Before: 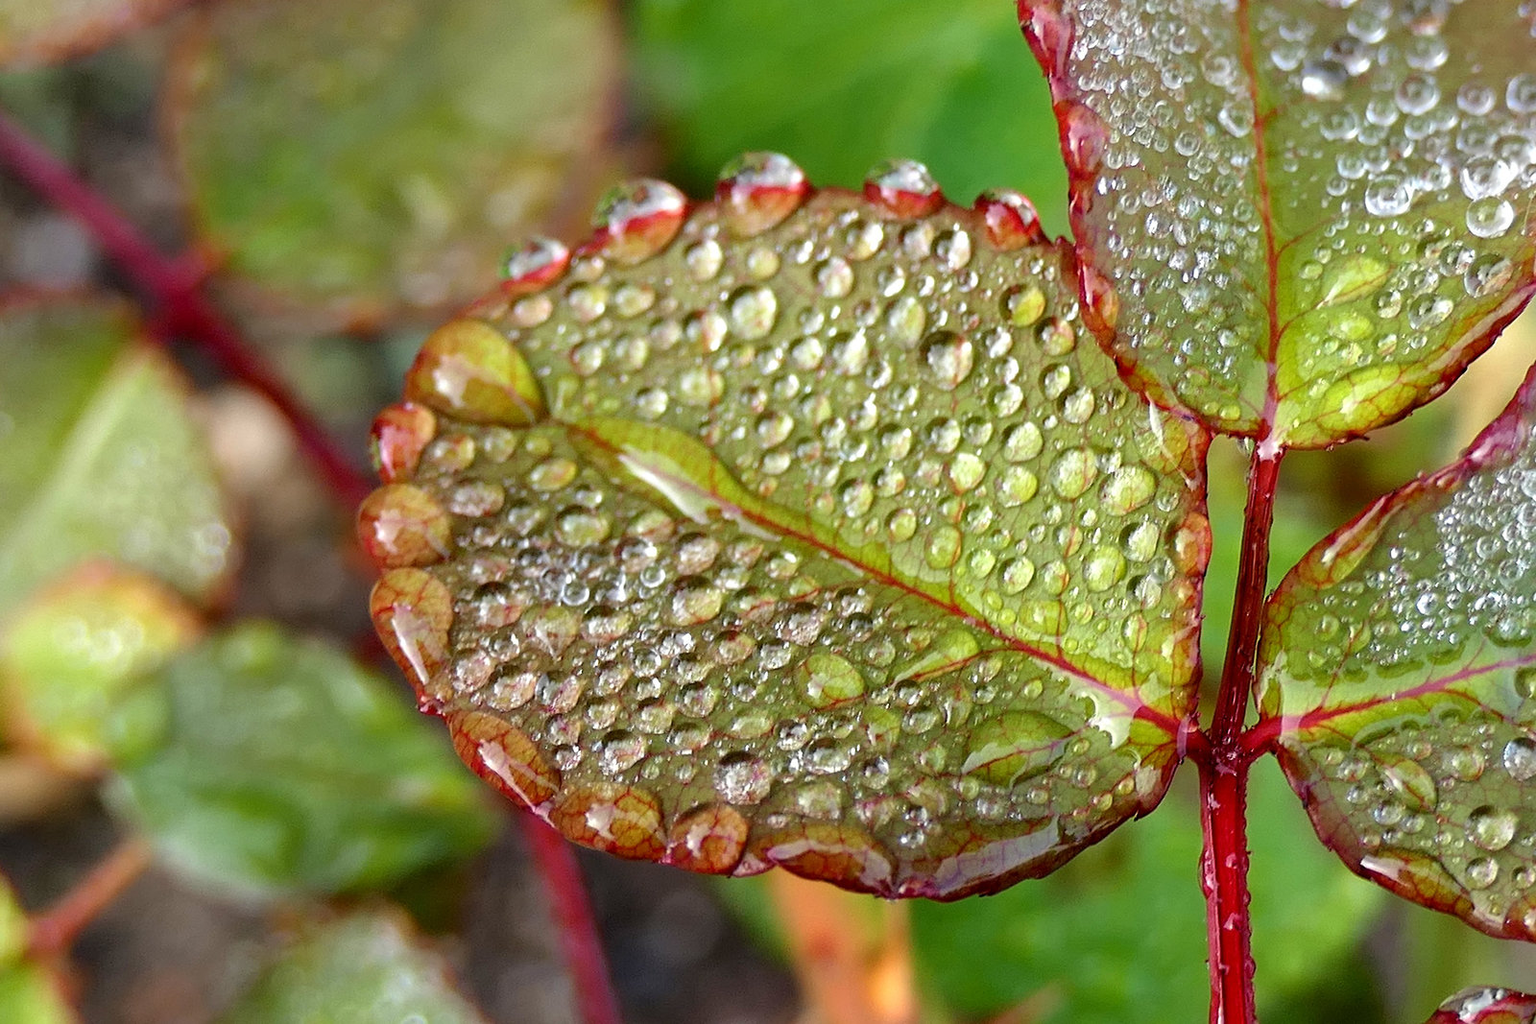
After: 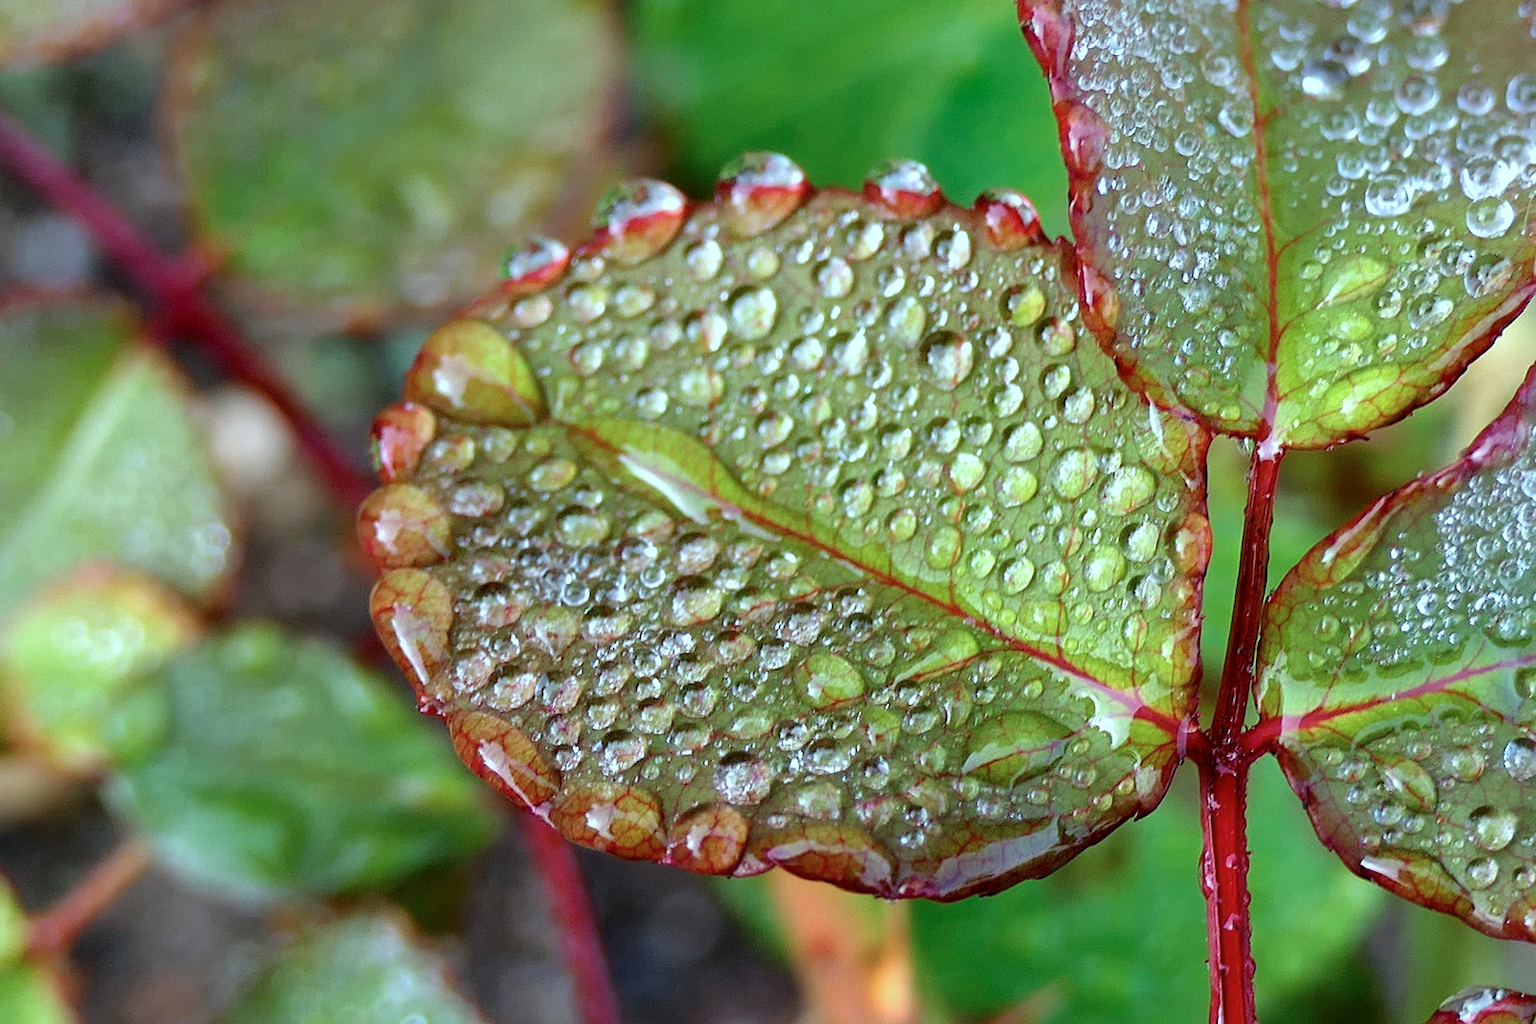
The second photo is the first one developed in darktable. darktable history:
color calibration: x 0.382, y 0.372, temperature 3891.42 K
contrast equalizer: octaves 7, y [[0.579, 0.58, 0.505, 0.5, 0.5, 0.5], [0.5 ×6], [0.5 ×6], [0 ×6], [0 ×6]], mix 0.272
